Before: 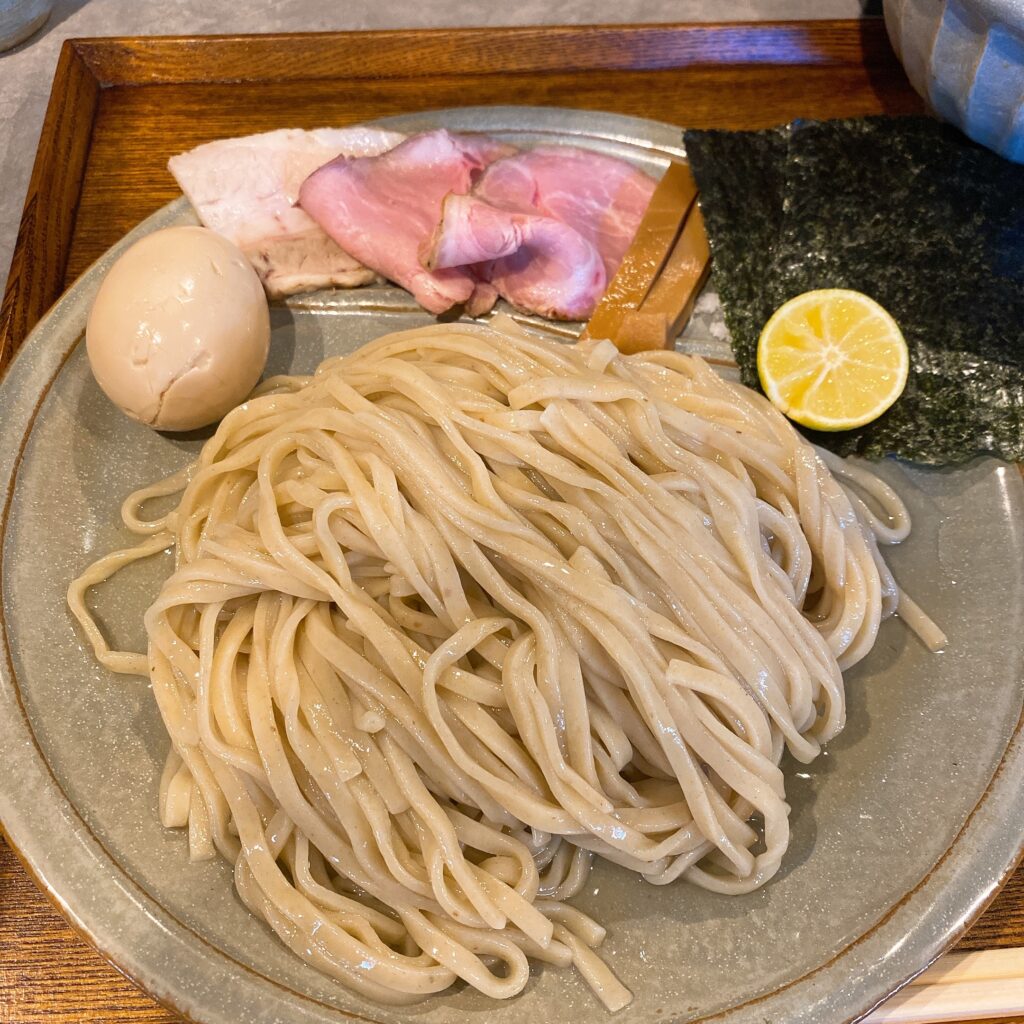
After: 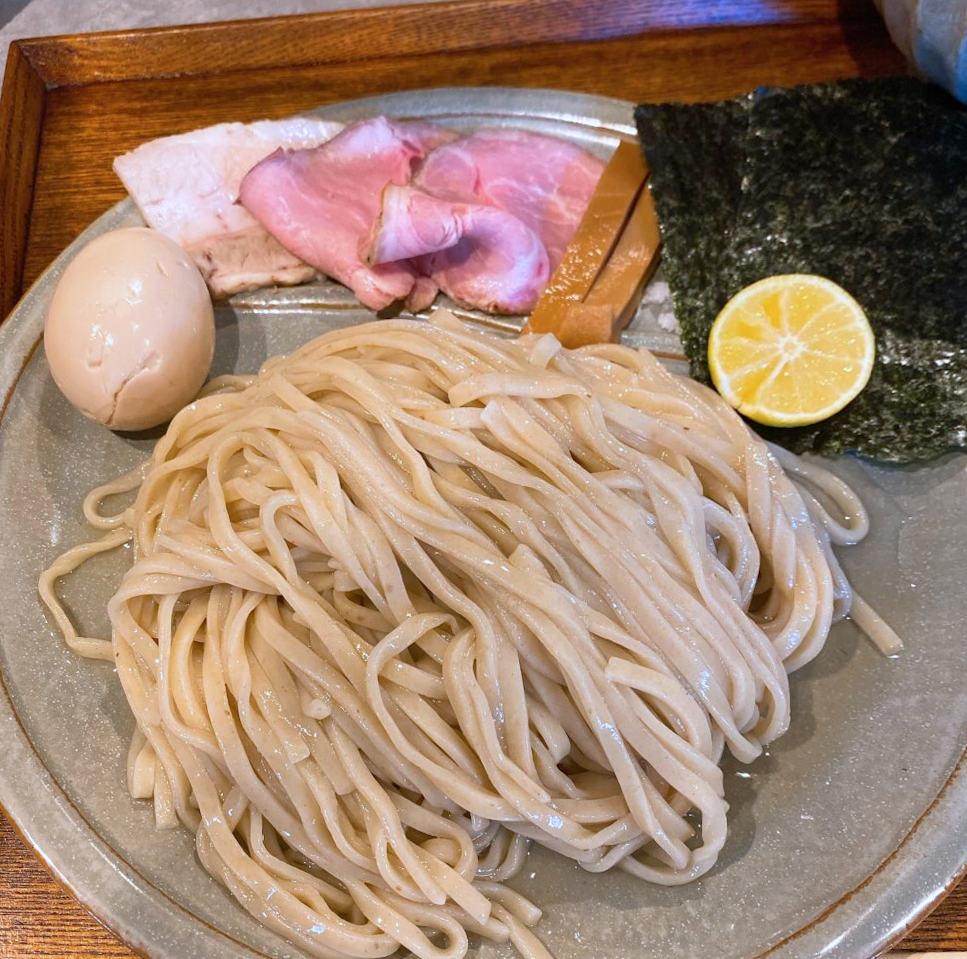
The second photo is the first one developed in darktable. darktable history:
color correction: highlights a* -2.24, highlights b* -18.1
contrast brightness saturation: saturation 0.1
rotate and perspective: rotation 0.062°, lens shift (vertical) 0.115, lens shift (horizontal) -0.133, crop left 0.047, crop right 0.94, crop top 0.061, crop bottom 0.94
